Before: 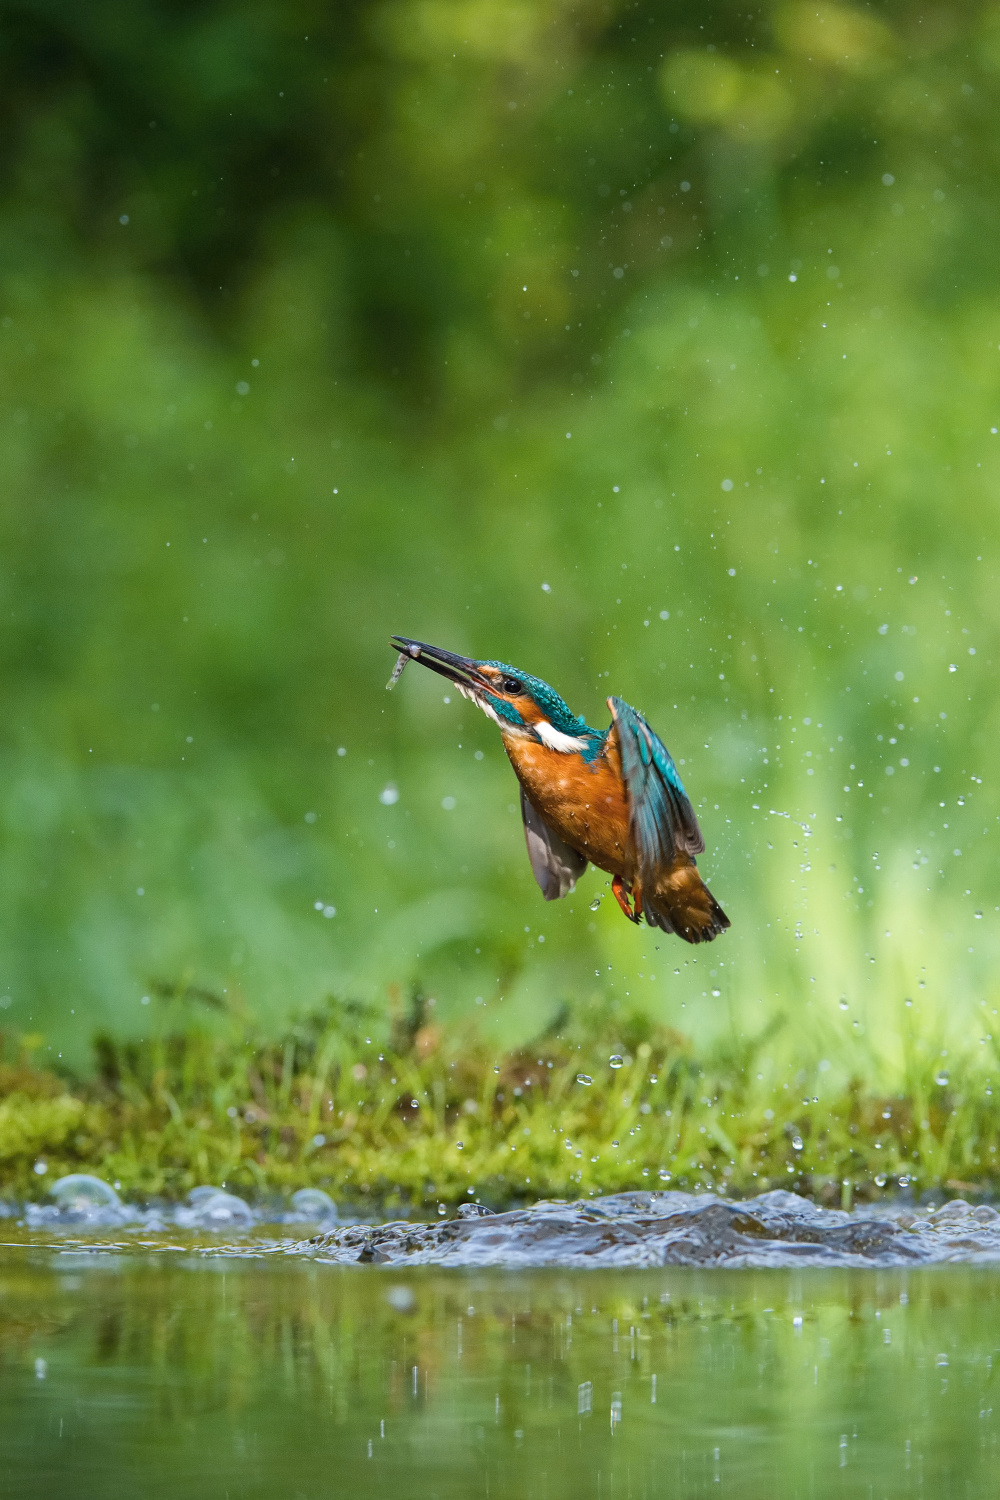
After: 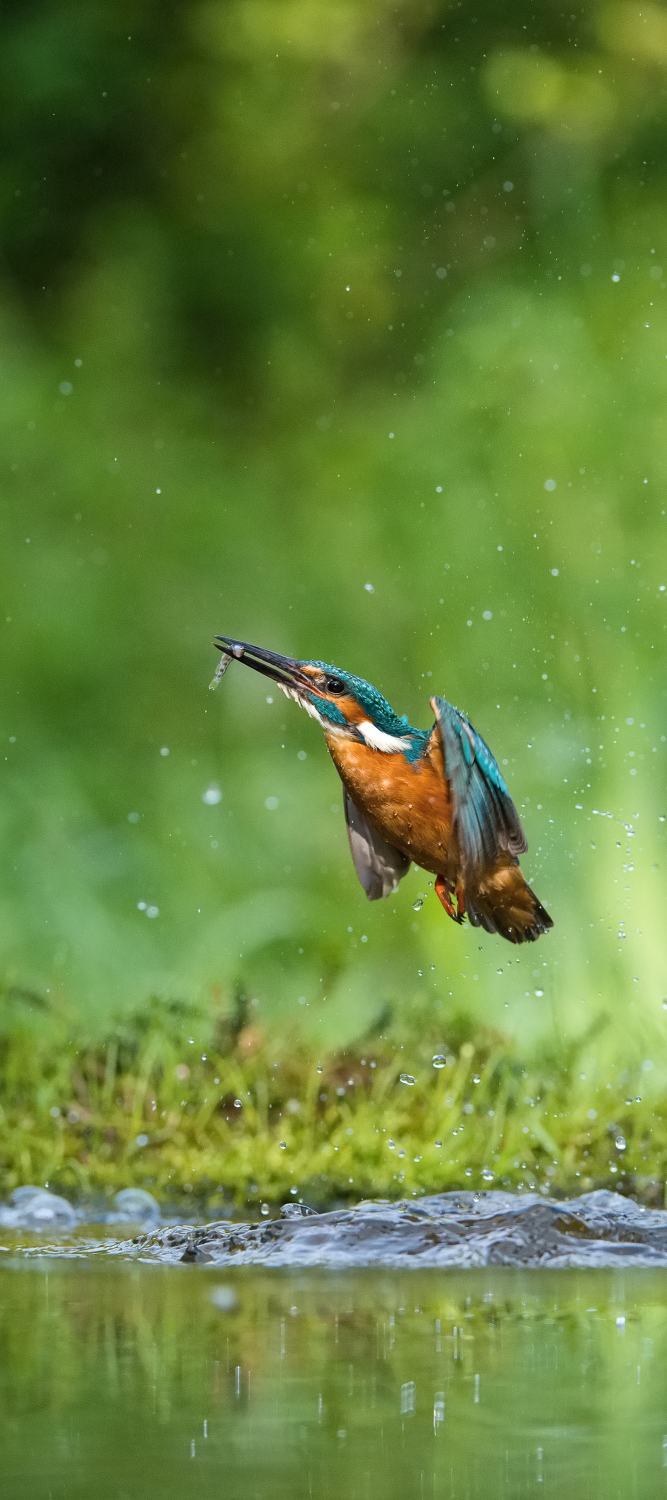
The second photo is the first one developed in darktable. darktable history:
crop and rotate: left 17.763%, right 15.463%
contrast equalizer: y [[0.5 ×6], [0.5 ×6], [0.5 ×6], [0 ×6], [0, 0, 0, 0.581, 0.011, 0]]
